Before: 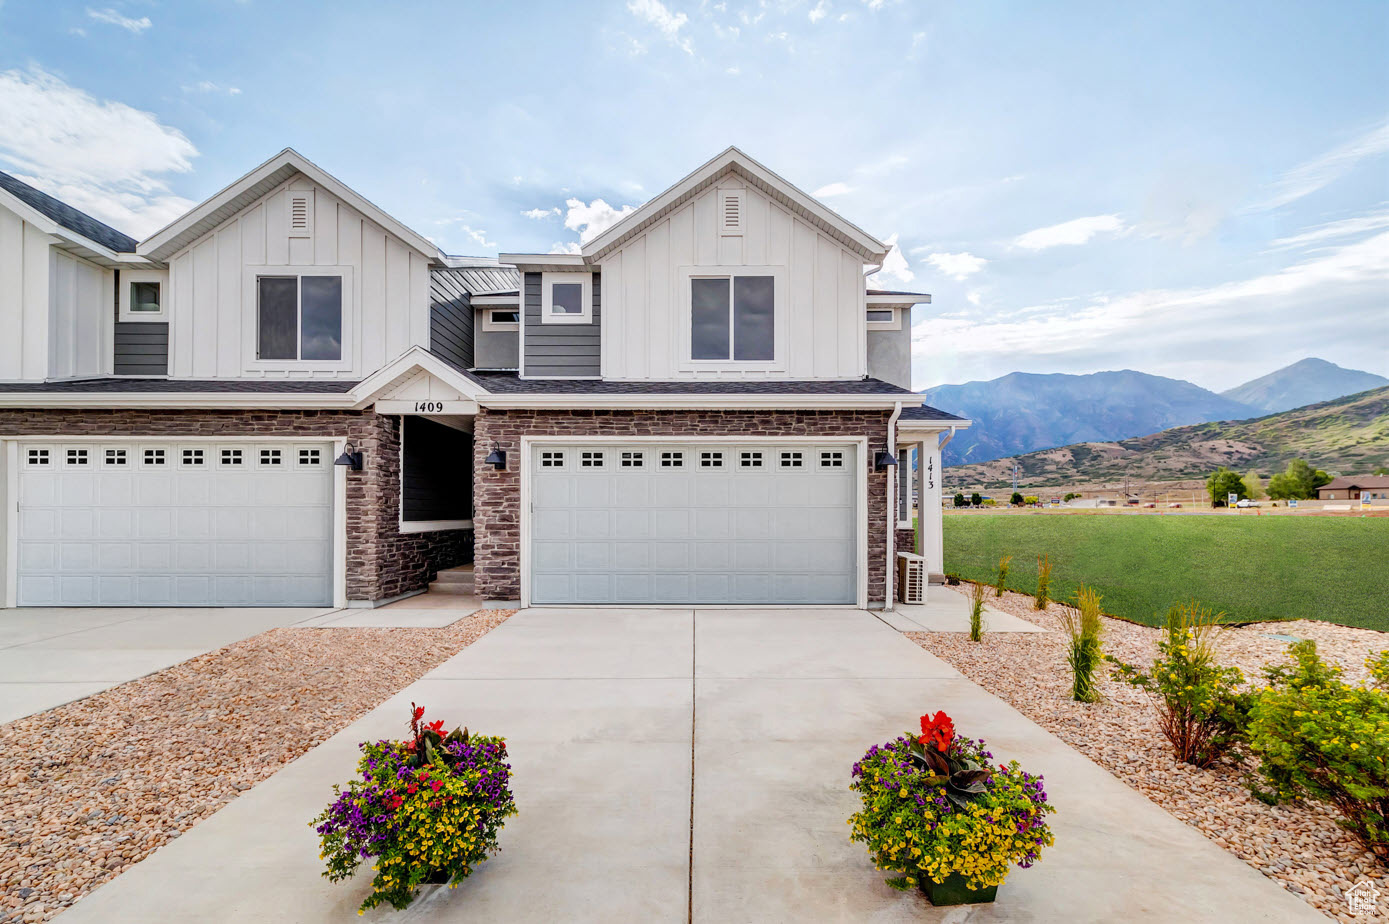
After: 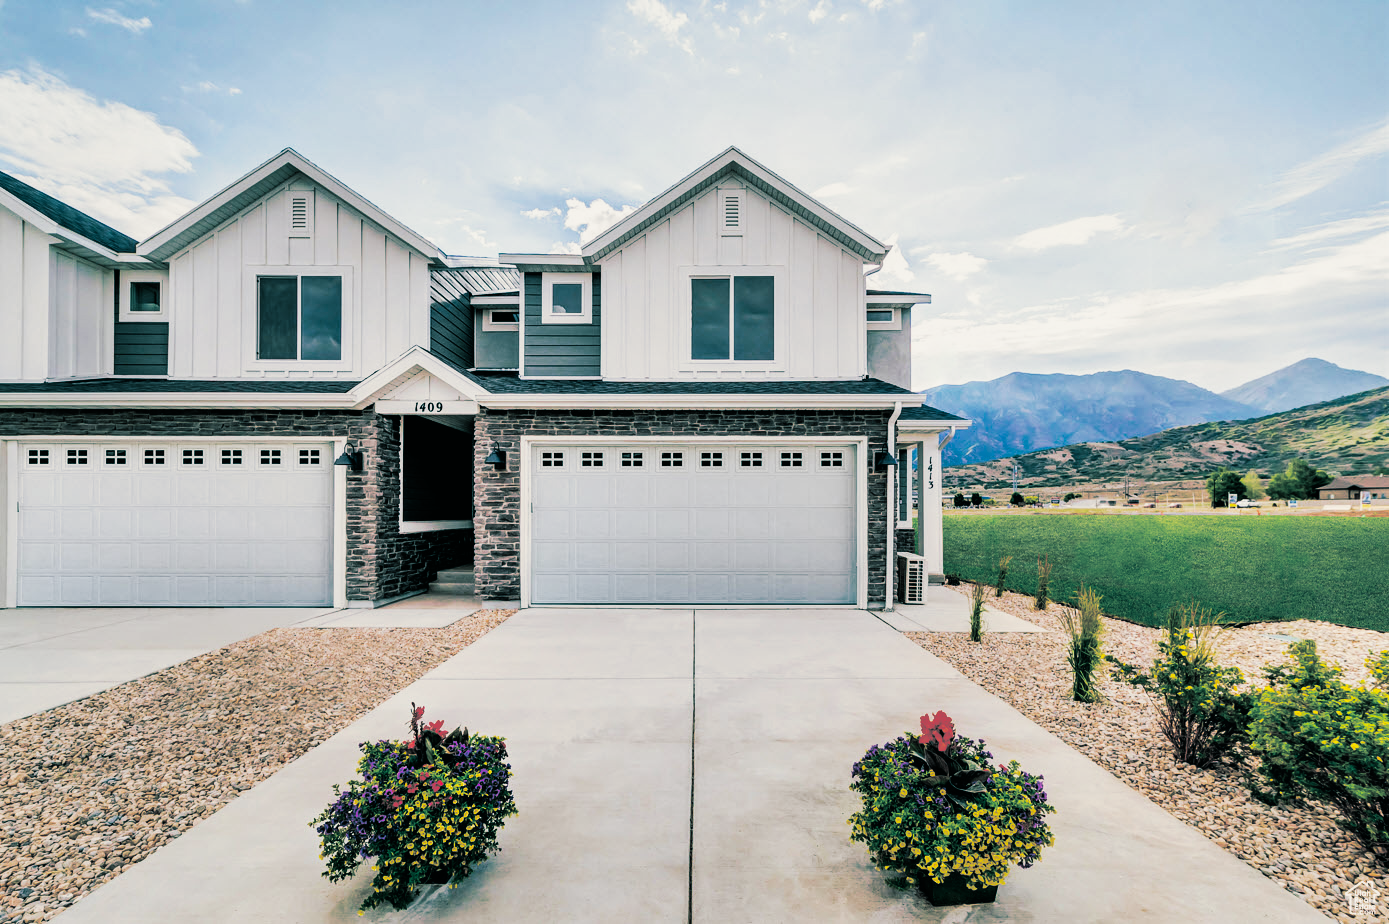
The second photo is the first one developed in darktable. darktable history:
shadows and highlights: radius 133.83, soften with gaussian
exposure: exposure -1 EV, compensate highlight preservation false
split-toning: shadows › hue 186.43°, highlights › hue 49.29°, compress 30.29%
base curve: curves: ch0 [(0, 0) (0.007, 0.004) (0.027, 0.03) (0.046, 0.07) (0.207, 0.54) (0.442, 0.872) (0.673, 0.972) (1, 1)], preserve colors none
